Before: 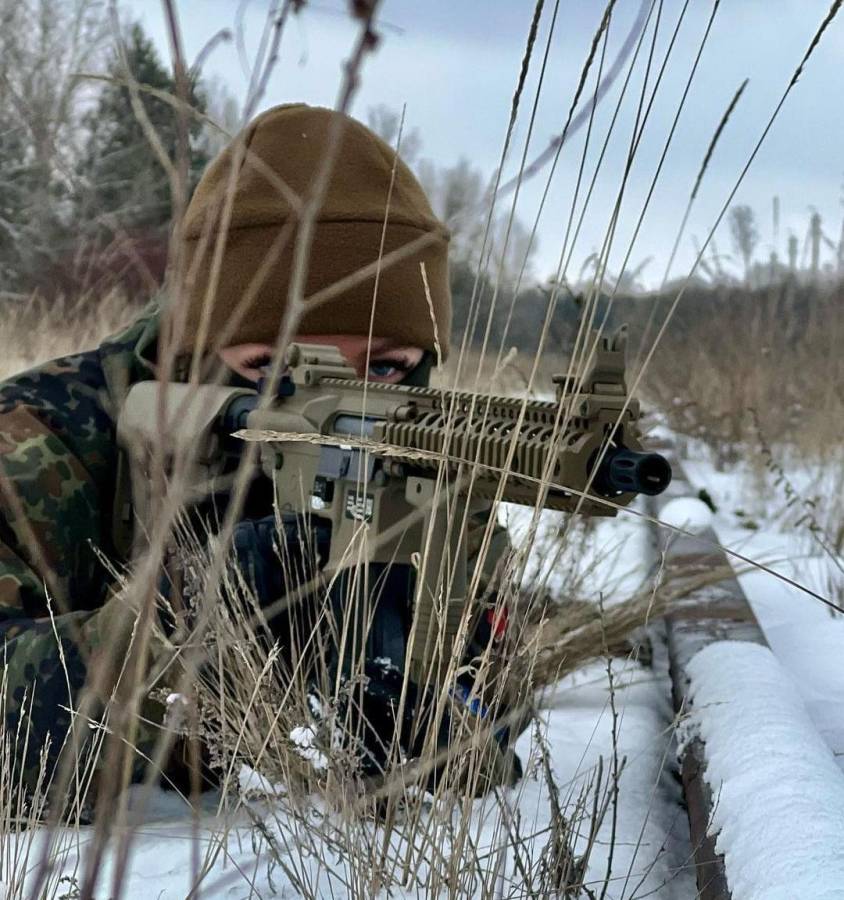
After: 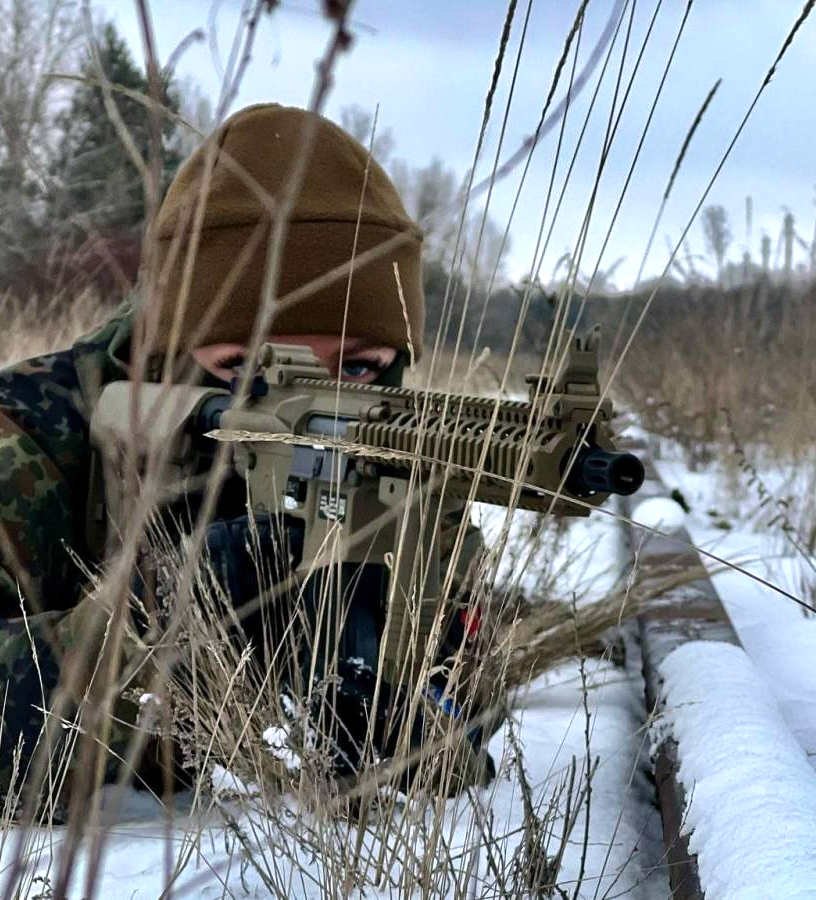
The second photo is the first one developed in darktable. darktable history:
crop and rotate: left 3.238%
white balance: red 1.004, blue 1.024
color balance: contrast 10%
